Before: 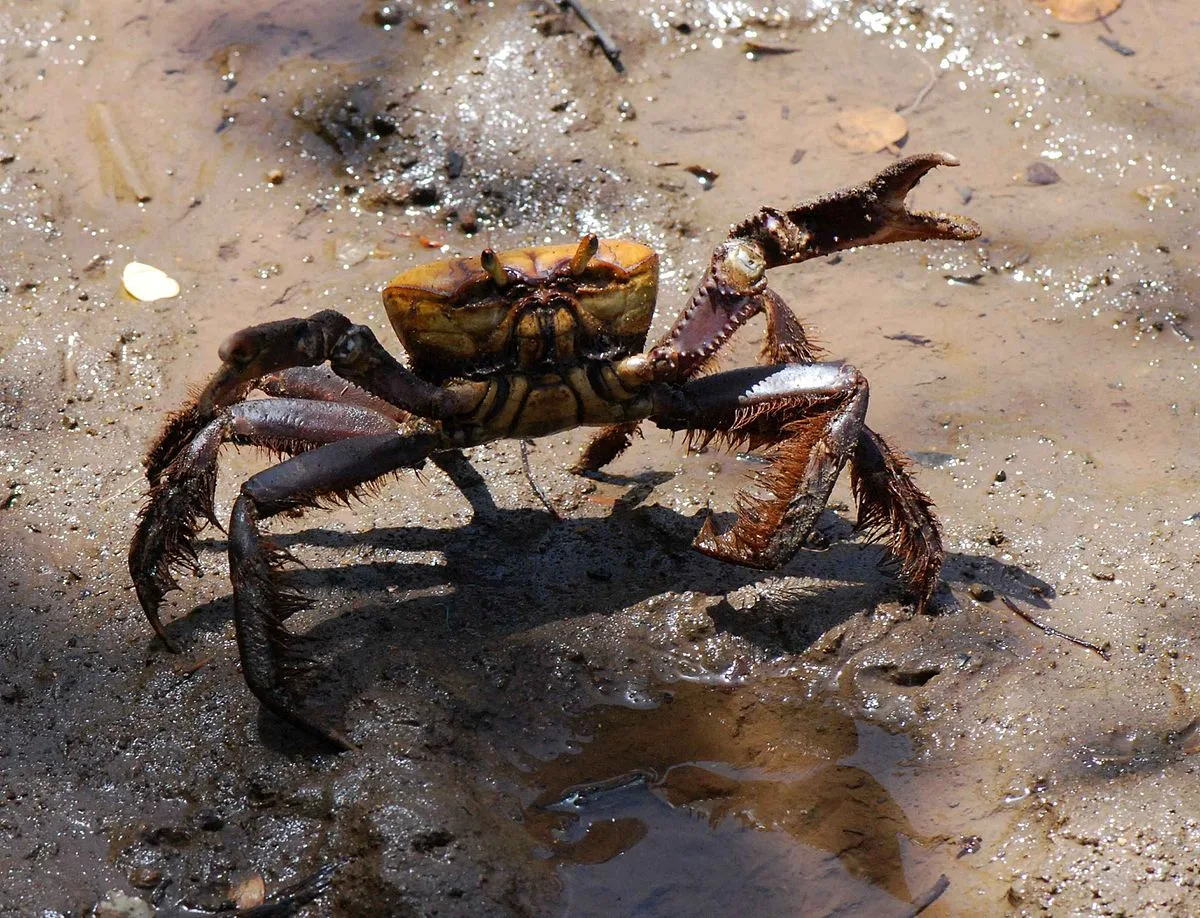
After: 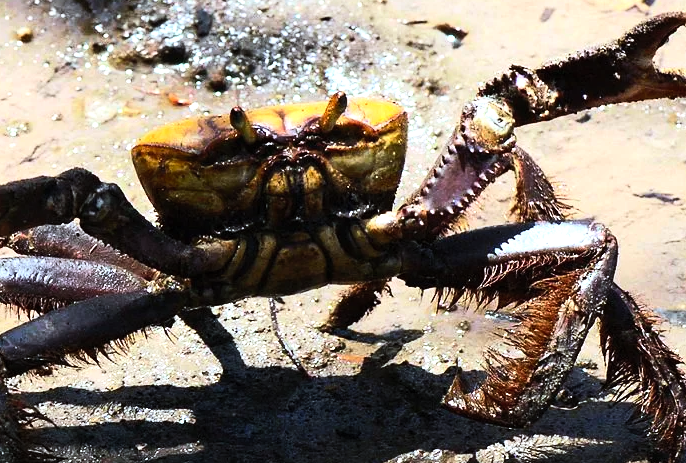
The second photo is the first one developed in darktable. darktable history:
crop: left 20.932%, top 15.471%, right 21.848%, bottom 34.081%
tone equalizer: -8 EV -1.08 EV, -7 EV -1.01 EV, -6 EV -0.867 EV, -5 EV -0.578 EV, -3 EV 0.578 EV, -2 EV 0.867 EV, -1 EV 1.01 EV, +0 EV 1.08 EV, edges refinement/feathering 500, mask exposure compensation -1.57 EV, preserve details no
contrast brightness saturation: contrast 0.2, brightness 0.16, saturation 0.22
white balance: red 0.925, blue 1.046
